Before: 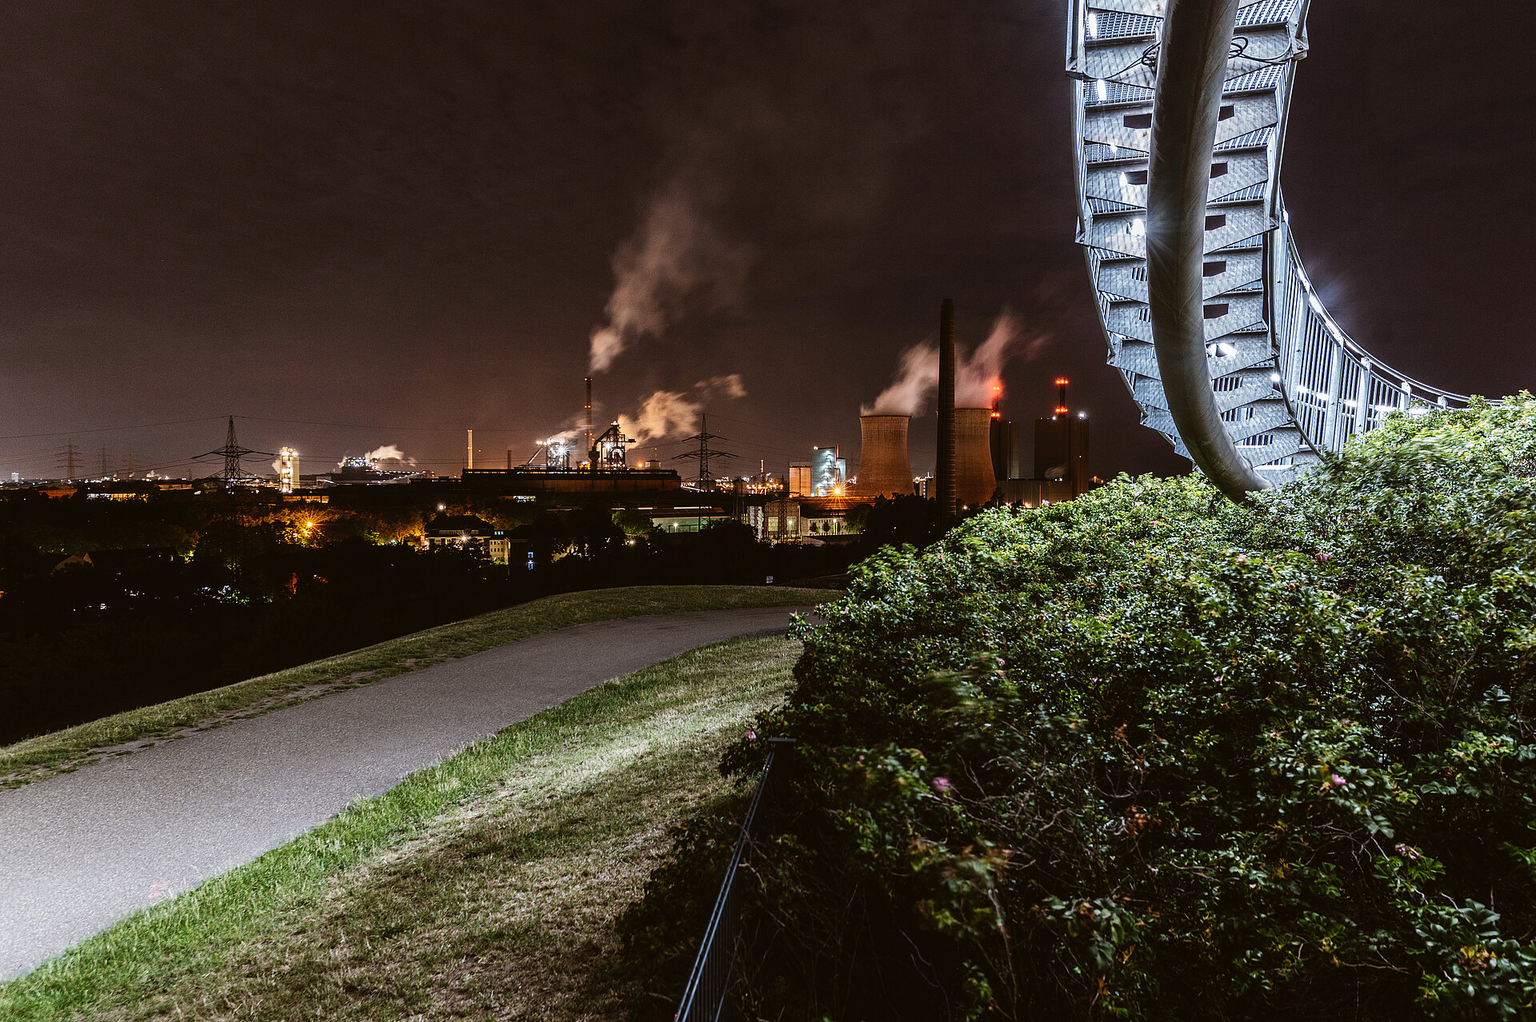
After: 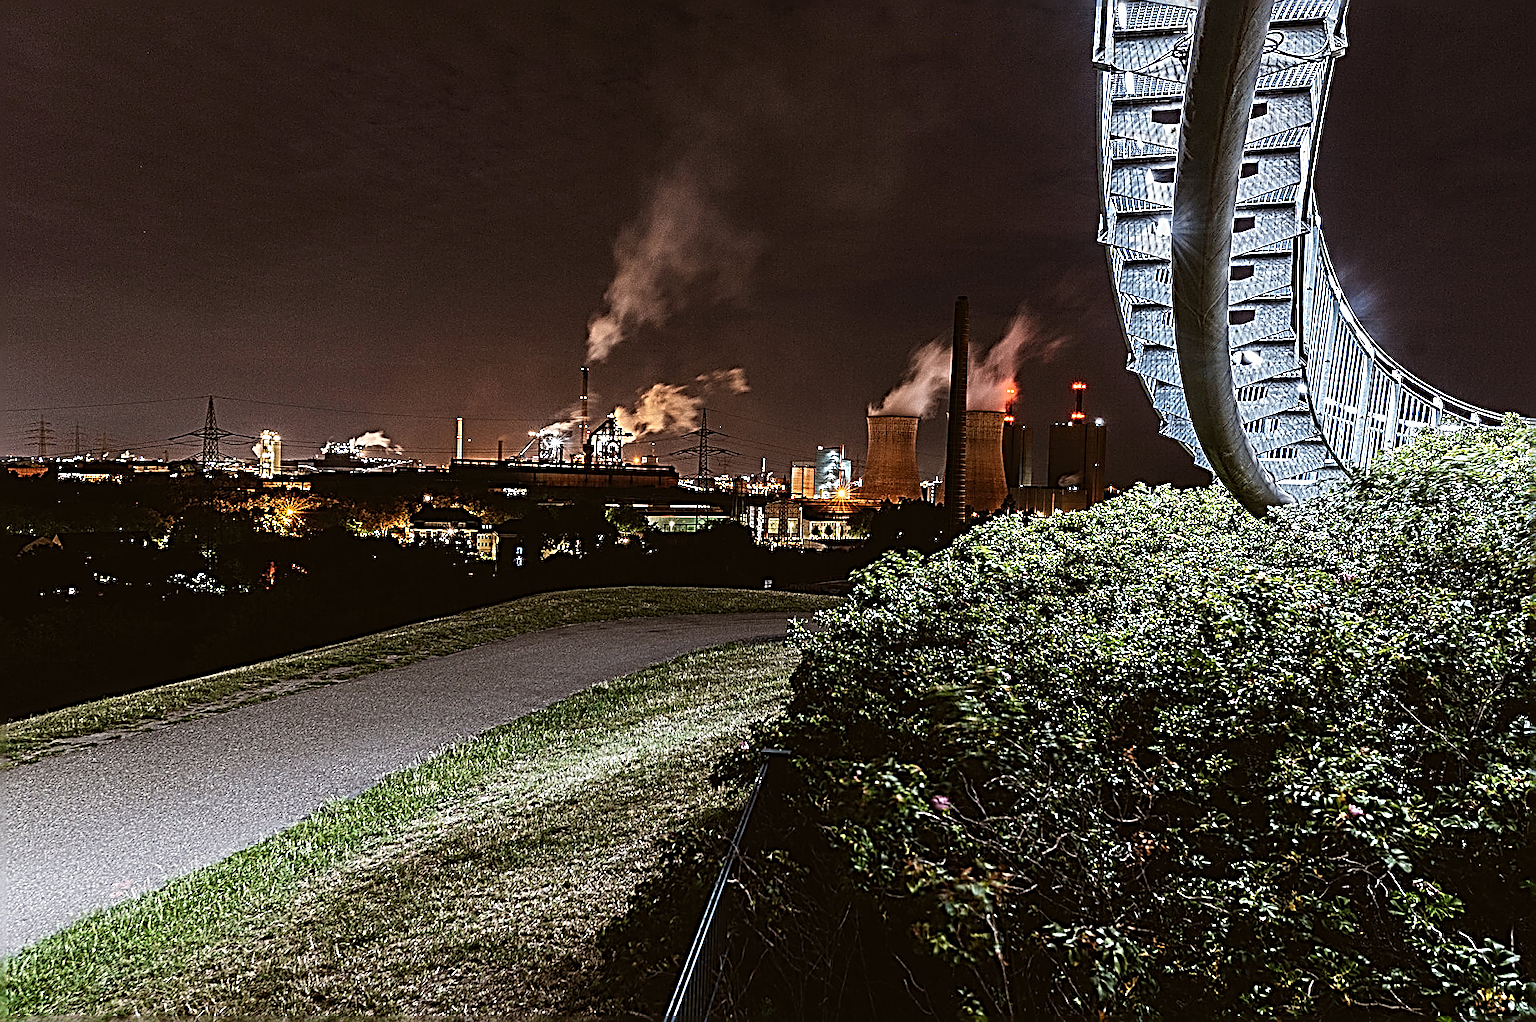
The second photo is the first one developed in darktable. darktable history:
sharpen: radius 3.158, amount 1.731
crop and rotate: angle -1.69°
